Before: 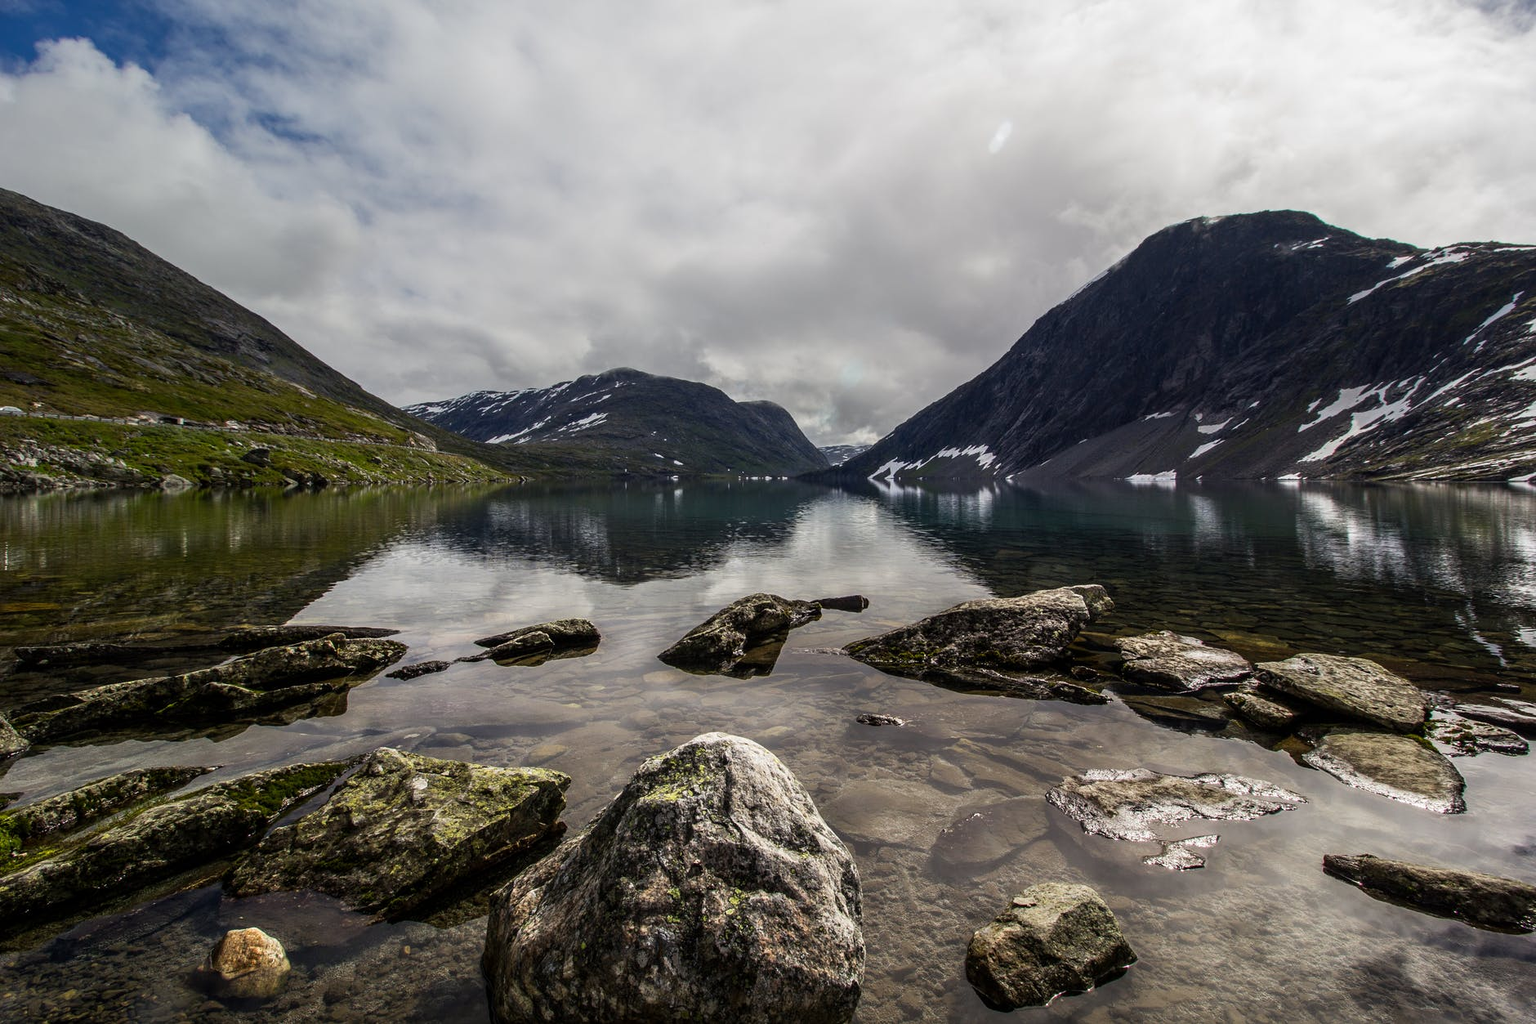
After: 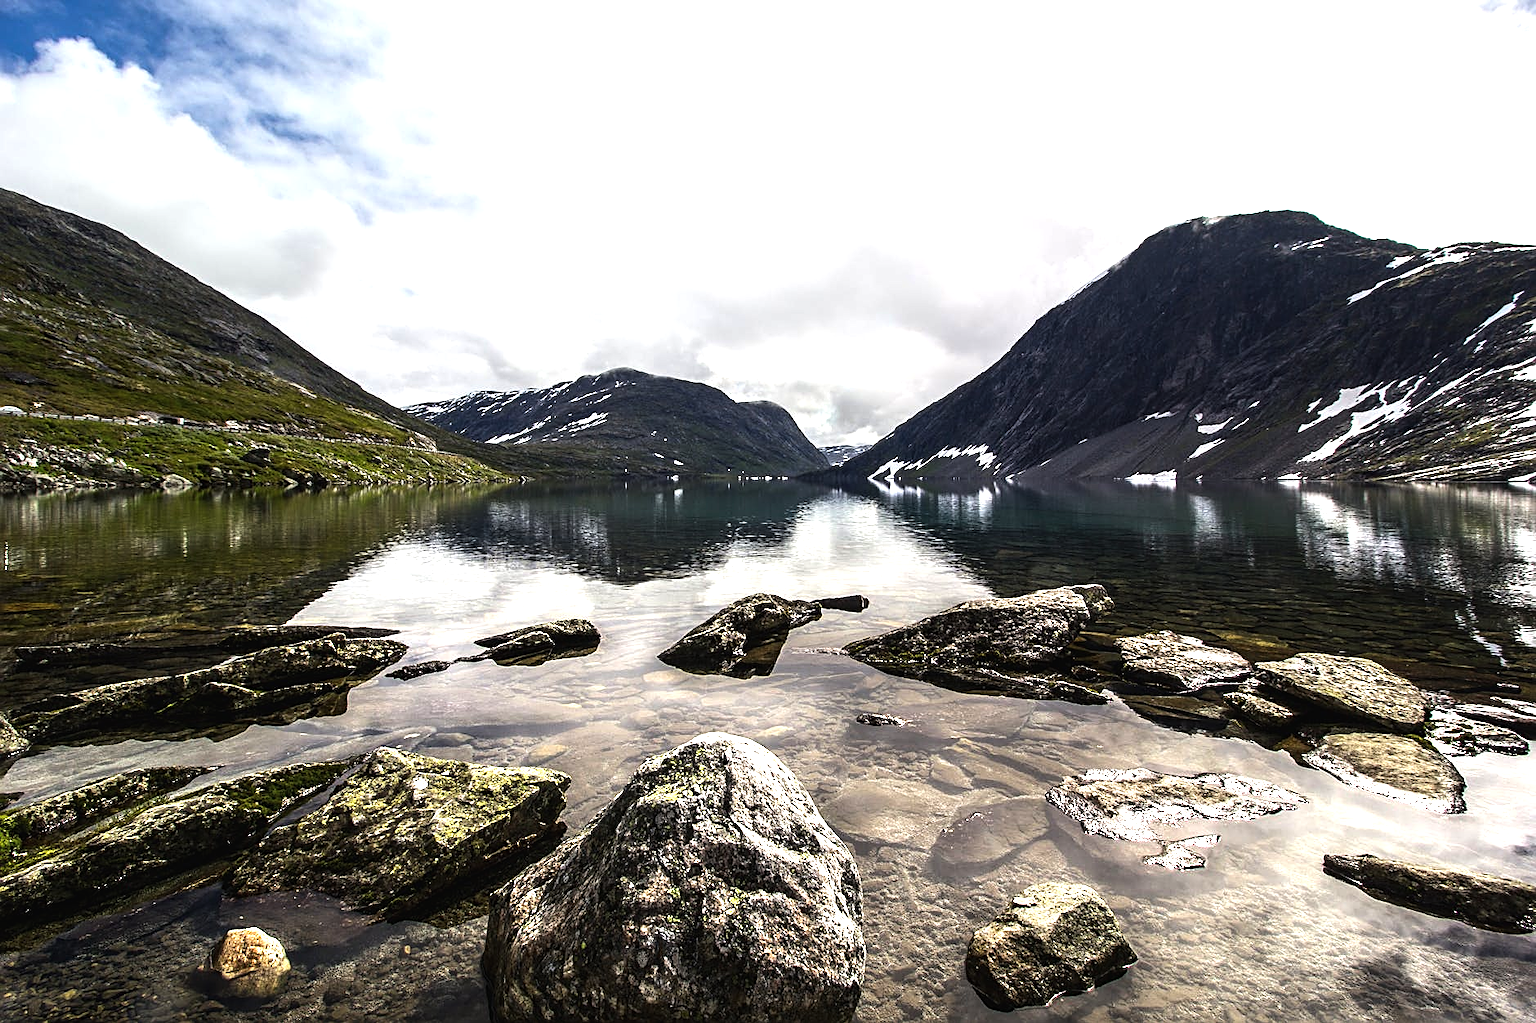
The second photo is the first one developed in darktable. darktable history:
exposure: black level correction -0.002, exposure 0.71 EV, compensate highlight preservation false
tone equalizer: -8 EV -0.718 EV, -7 EV -0.721 EV, -6 EV -0.575 EV, -5 EV -0.388 EV, -3 EV 0.389 EV, -2 EV 0.6 EV, -1 EV 0.688 EV, +0 EV 0.734 EV, edges refinement/feathering 500, mask exposure compensation -1.57 EV, preserve details no
sharpen: on, module defaults
